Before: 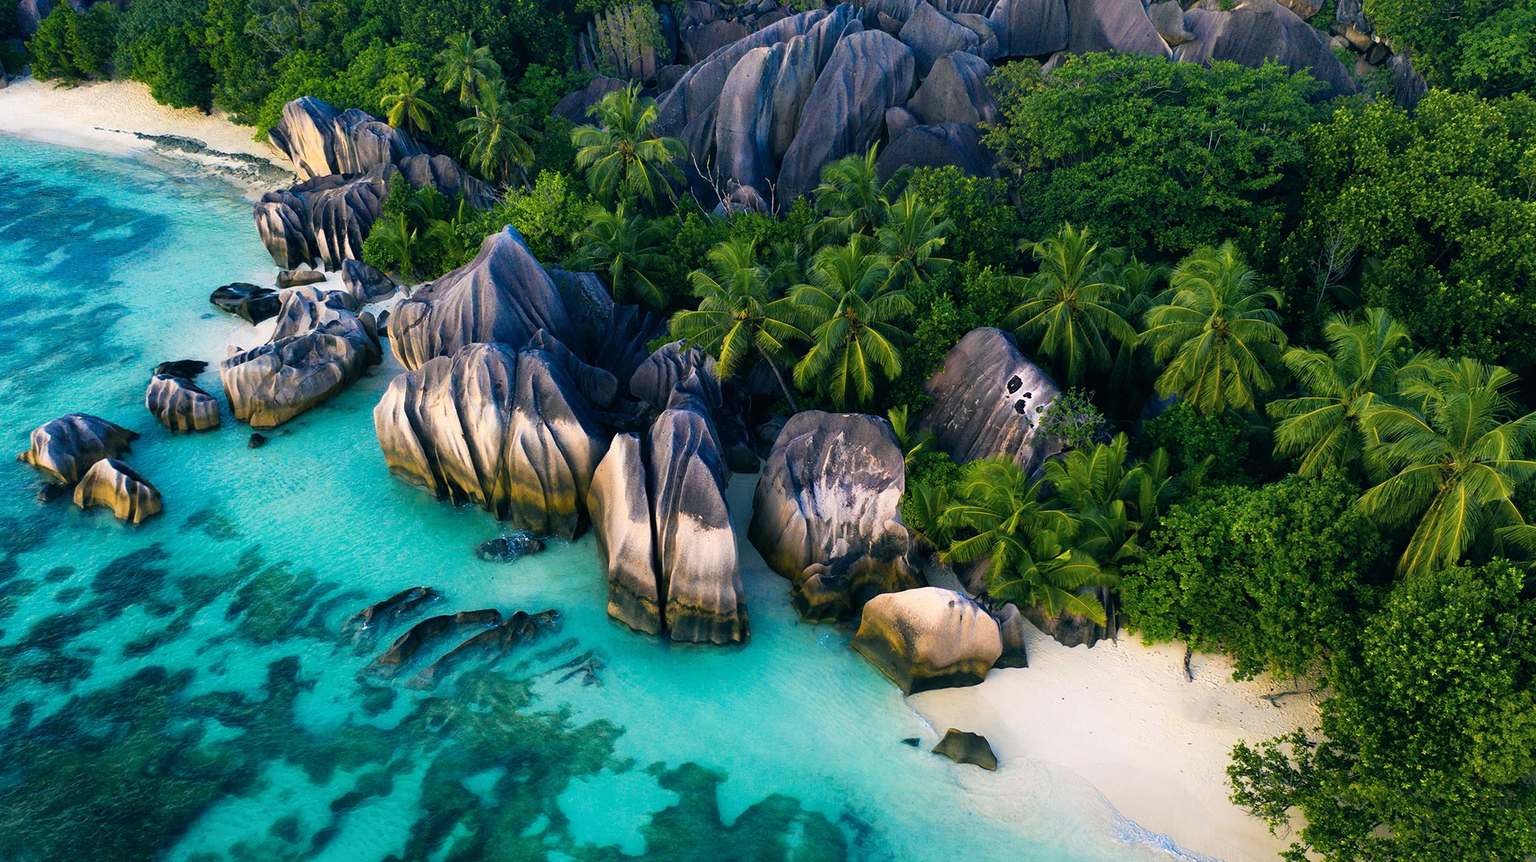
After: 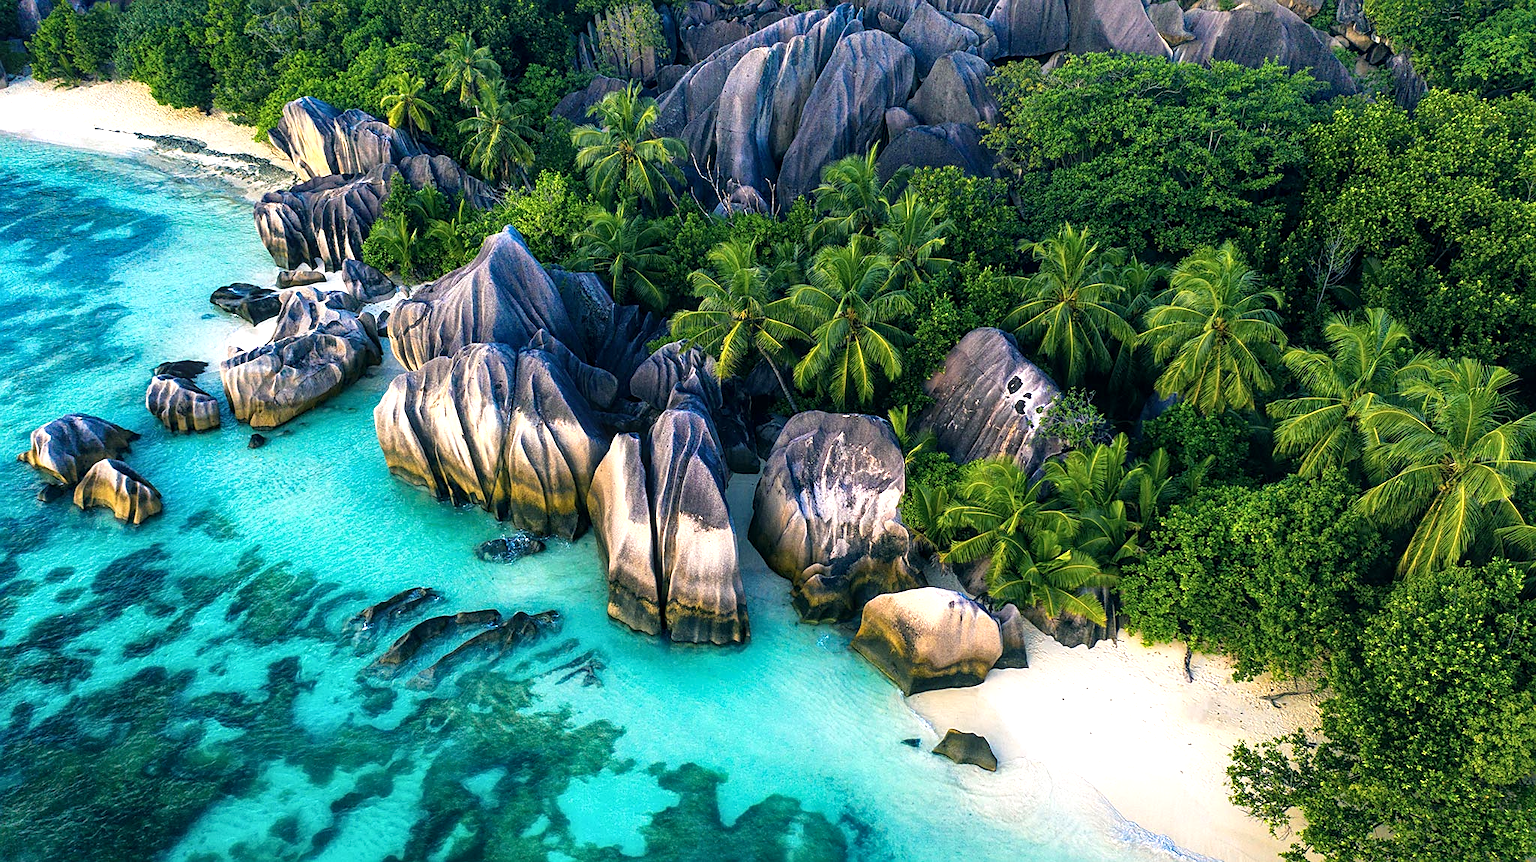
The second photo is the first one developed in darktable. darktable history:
sharpen: on, module defaults
exposure: exposure 0.566 EV, compensate highlight preservation false
local contrast: on, module defaults
